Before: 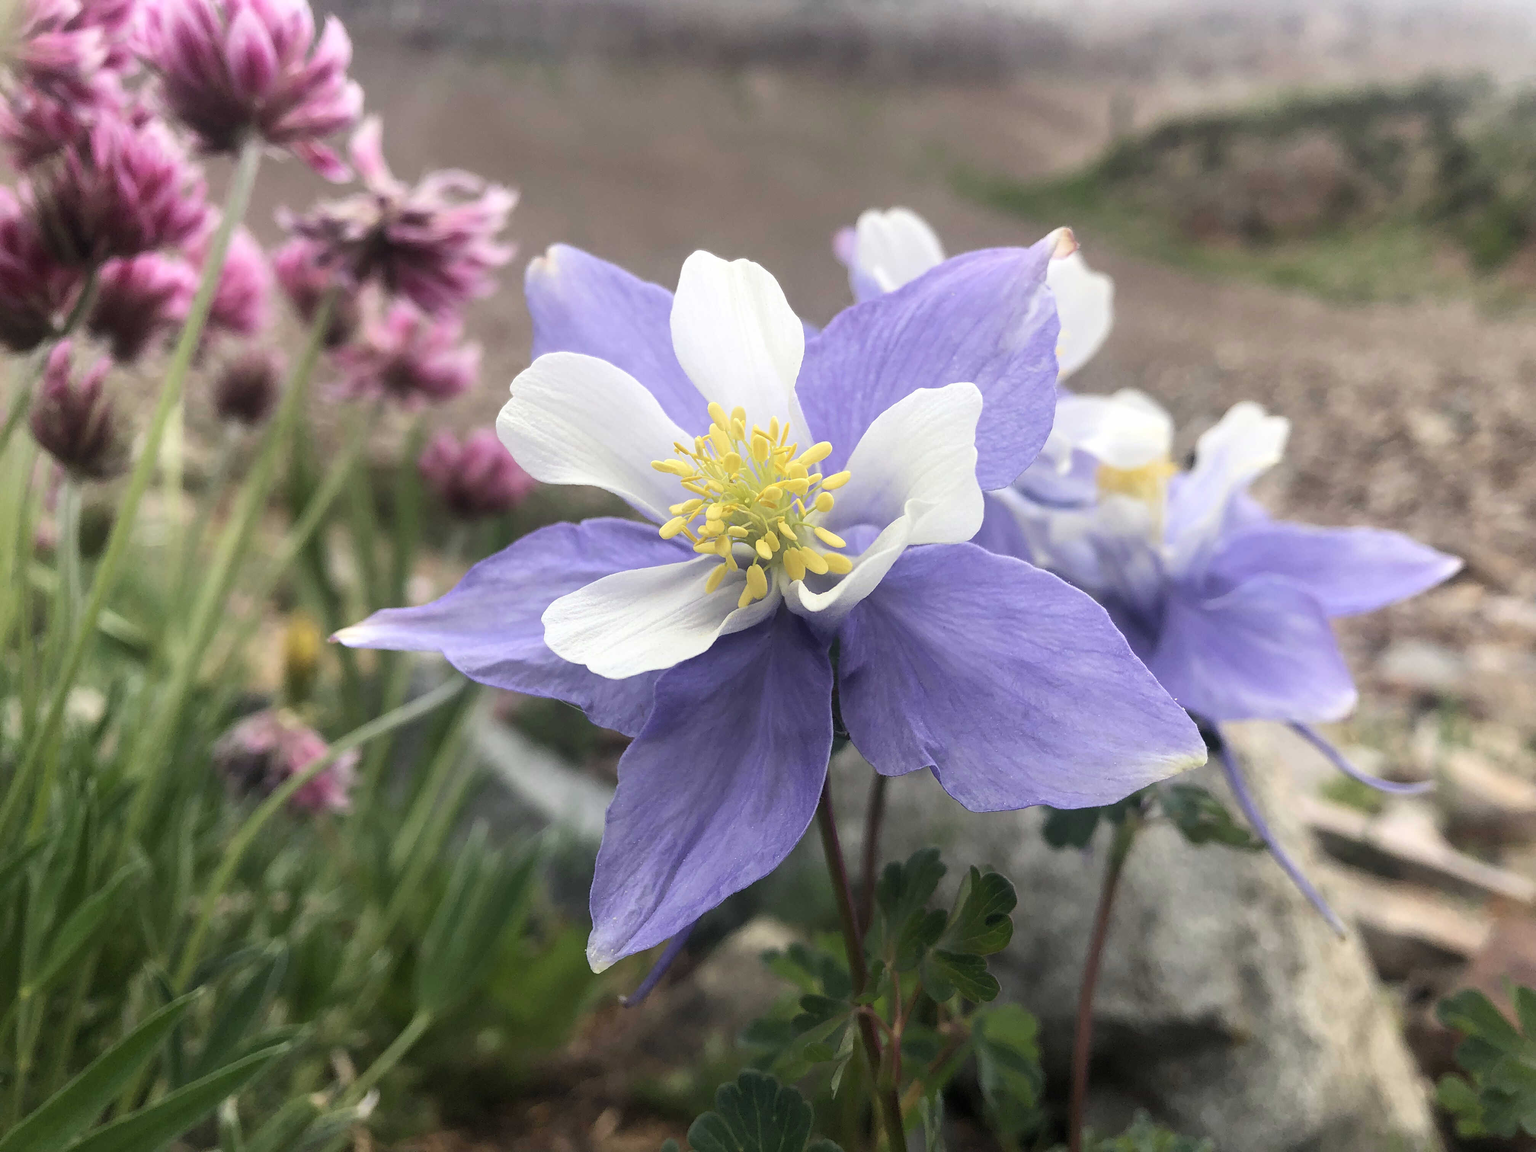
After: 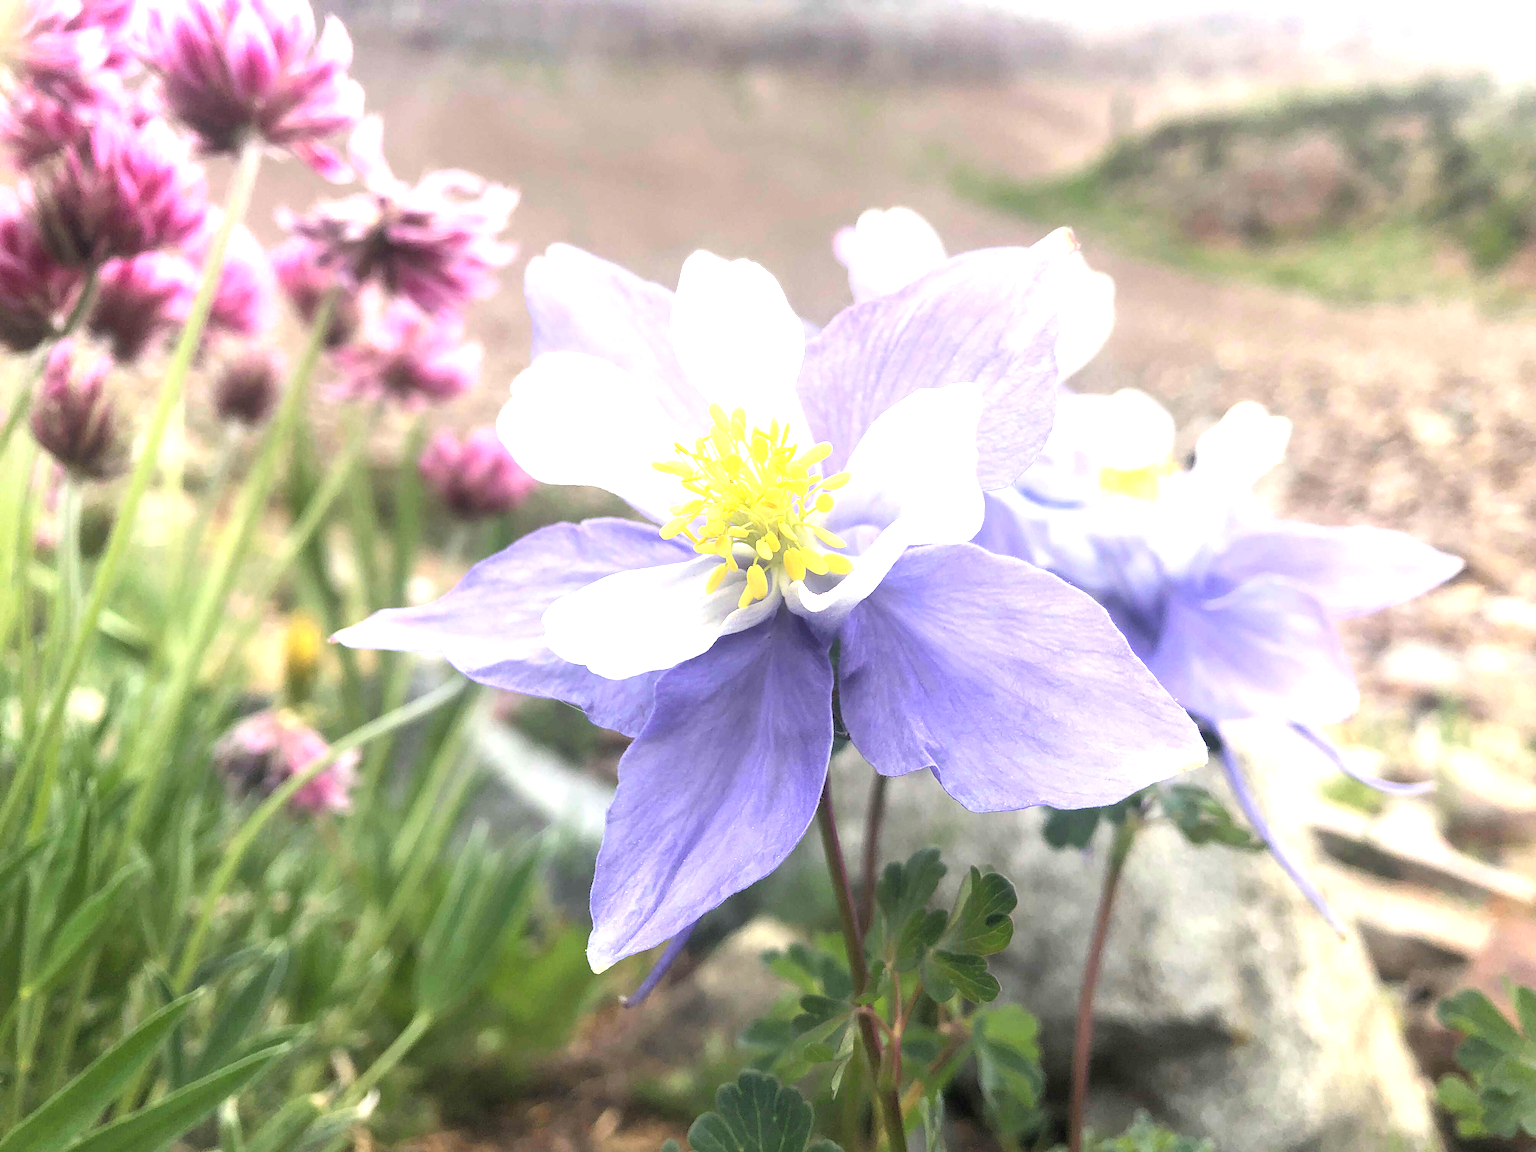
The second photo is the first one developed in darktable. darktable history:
exposure: exposure 1.223 EV, compensate highlight preservation false
contrast brightness saturation: contrast 0.07, brightness 0.08, saturation 0.18
